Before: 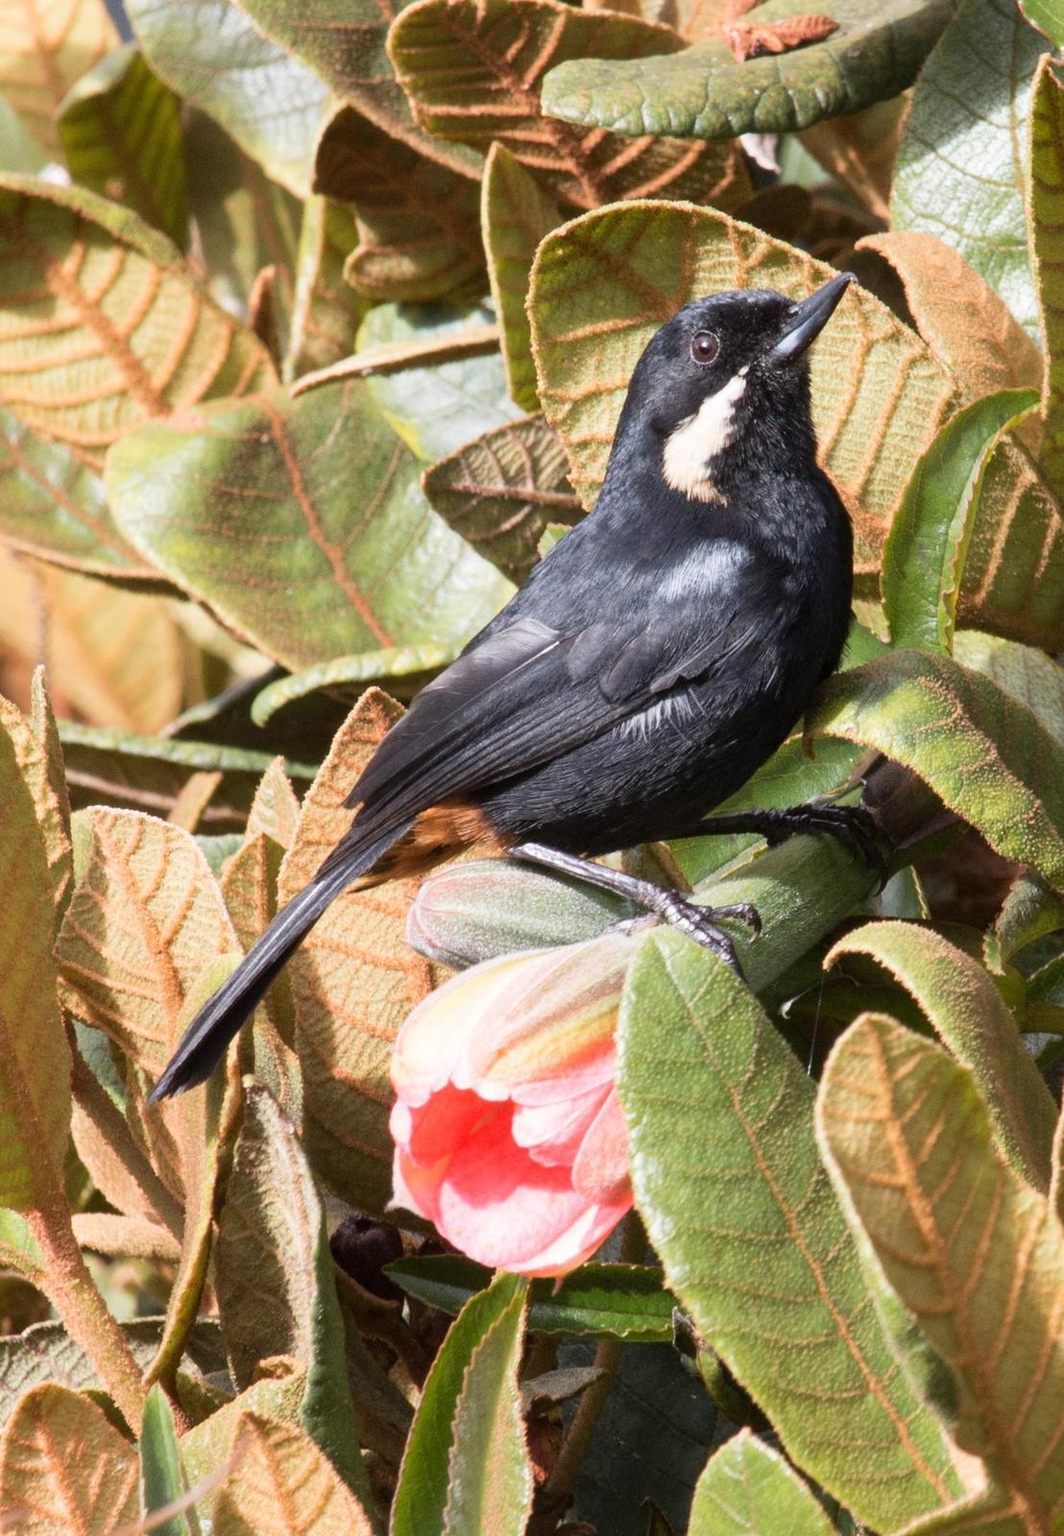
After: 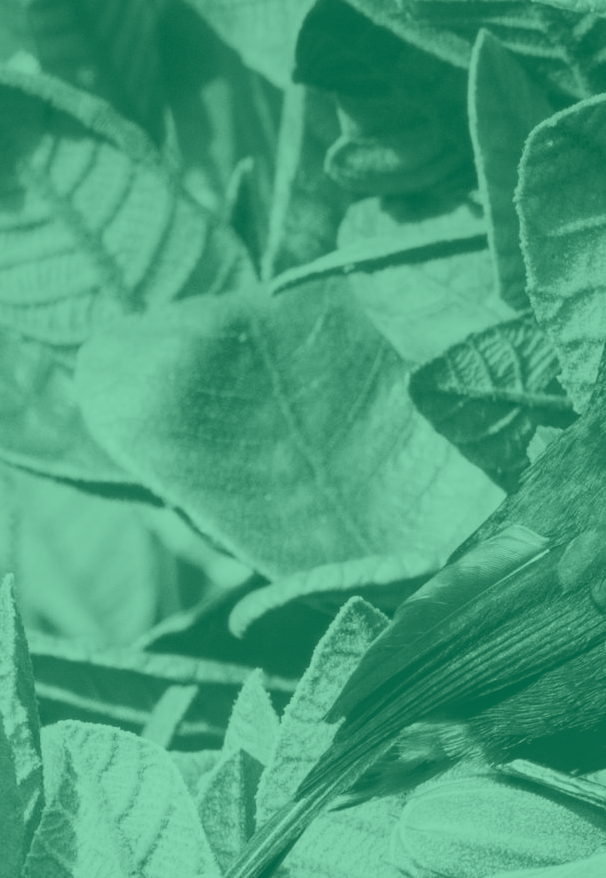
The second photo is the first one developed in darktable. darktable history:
tone equalizer: on, module defaults
exposure: black level correction -0.015, exposure -0.5 EV, compensate highlight preservation false
tone curve: curves: ch0 [(0, 0.023) (0.217, 0.19) (0.754, 0.801) (1, 0.977)]; ch1 [(0, 0) (0.392, 0.398) (0.5, 0.5) (0.521, 0.529) (0.56, 0.592) (1, 1)]; ch2 [(0, 0) (0.5, 0.5) (0.579, 0.561) (0.65, 0.657) (1, 1)], color space Lab, independent channels, preserve colors none
colorize: hue 147.6°, saturation 65%, lightness 21.64%
local contrast: detail 110%
color balance rgb: shadows lift › luminance -41.13%, shadows lift › chroma 14.13%, shadows lift › hue 260°, power › luminance -3.76%, power › chroma 0.56%, power › hue 40.37°, highlights gain › luminance 16.81%, highlights gain › chroma 2.94%, highlights gain › hue 260°, global offset › luminance -0.29%, global offset › chroma 0.31%, global offset › hue 260°, perceptual saturation grading › global saturation 20%, perceptual saturation grading › highlights -13.92%, perceptual saturation grading › shadows 50%
crop and rotate: left 3.047%, top 7.509%, right 42.236%, bottom 37.598%
graduated density: on, module defaults
